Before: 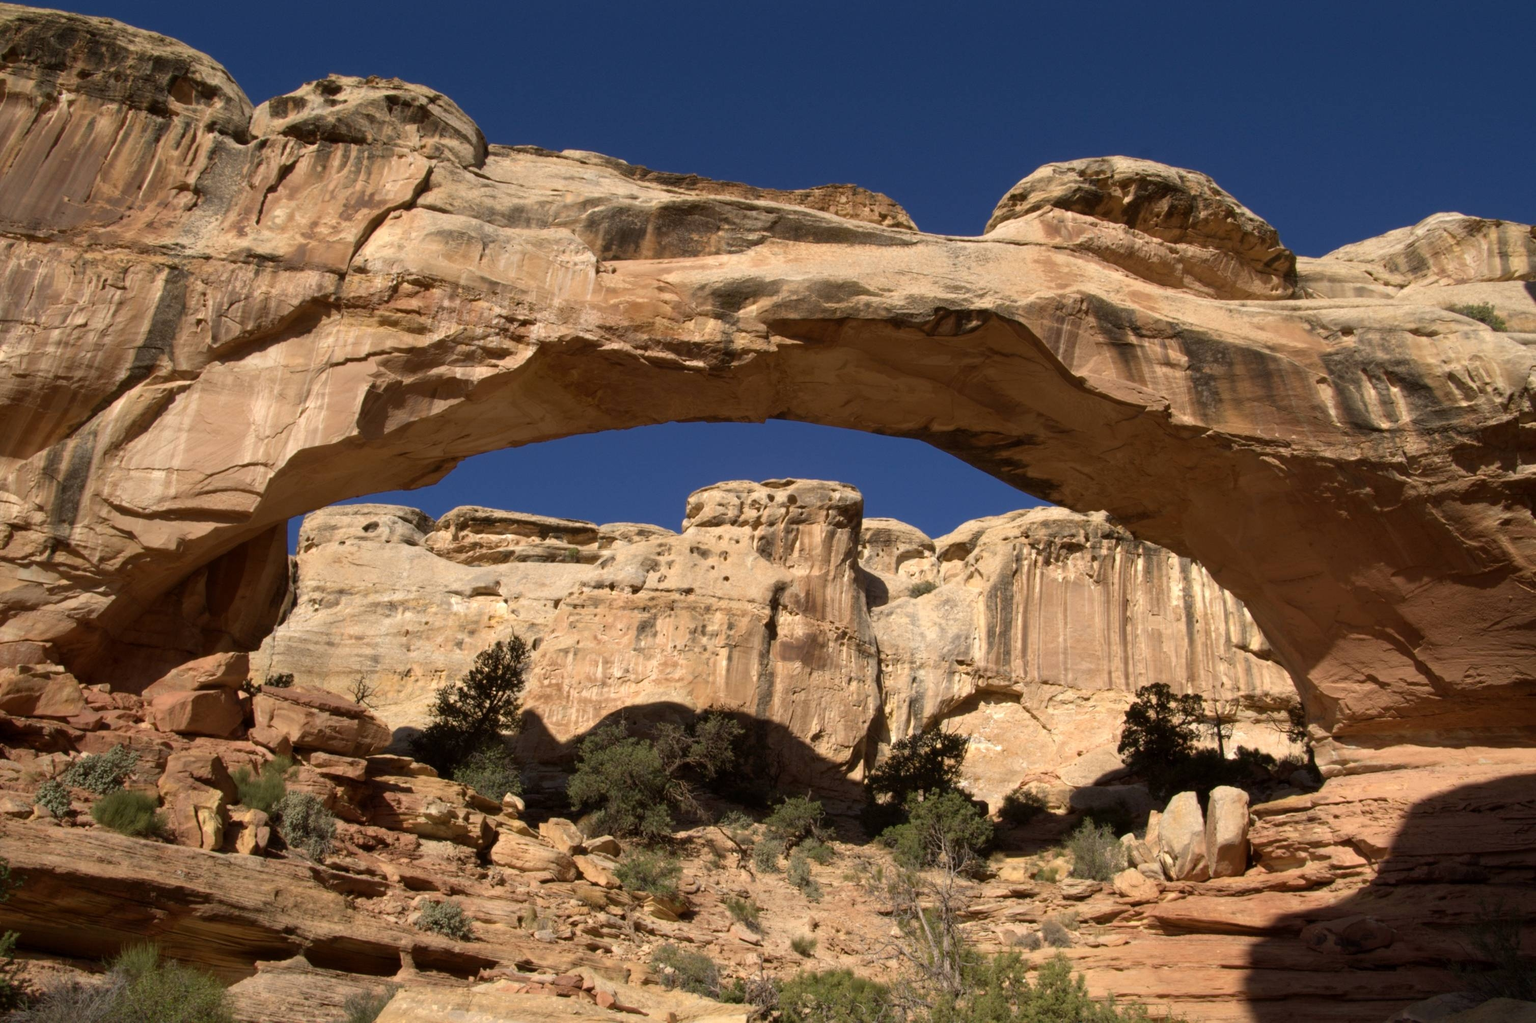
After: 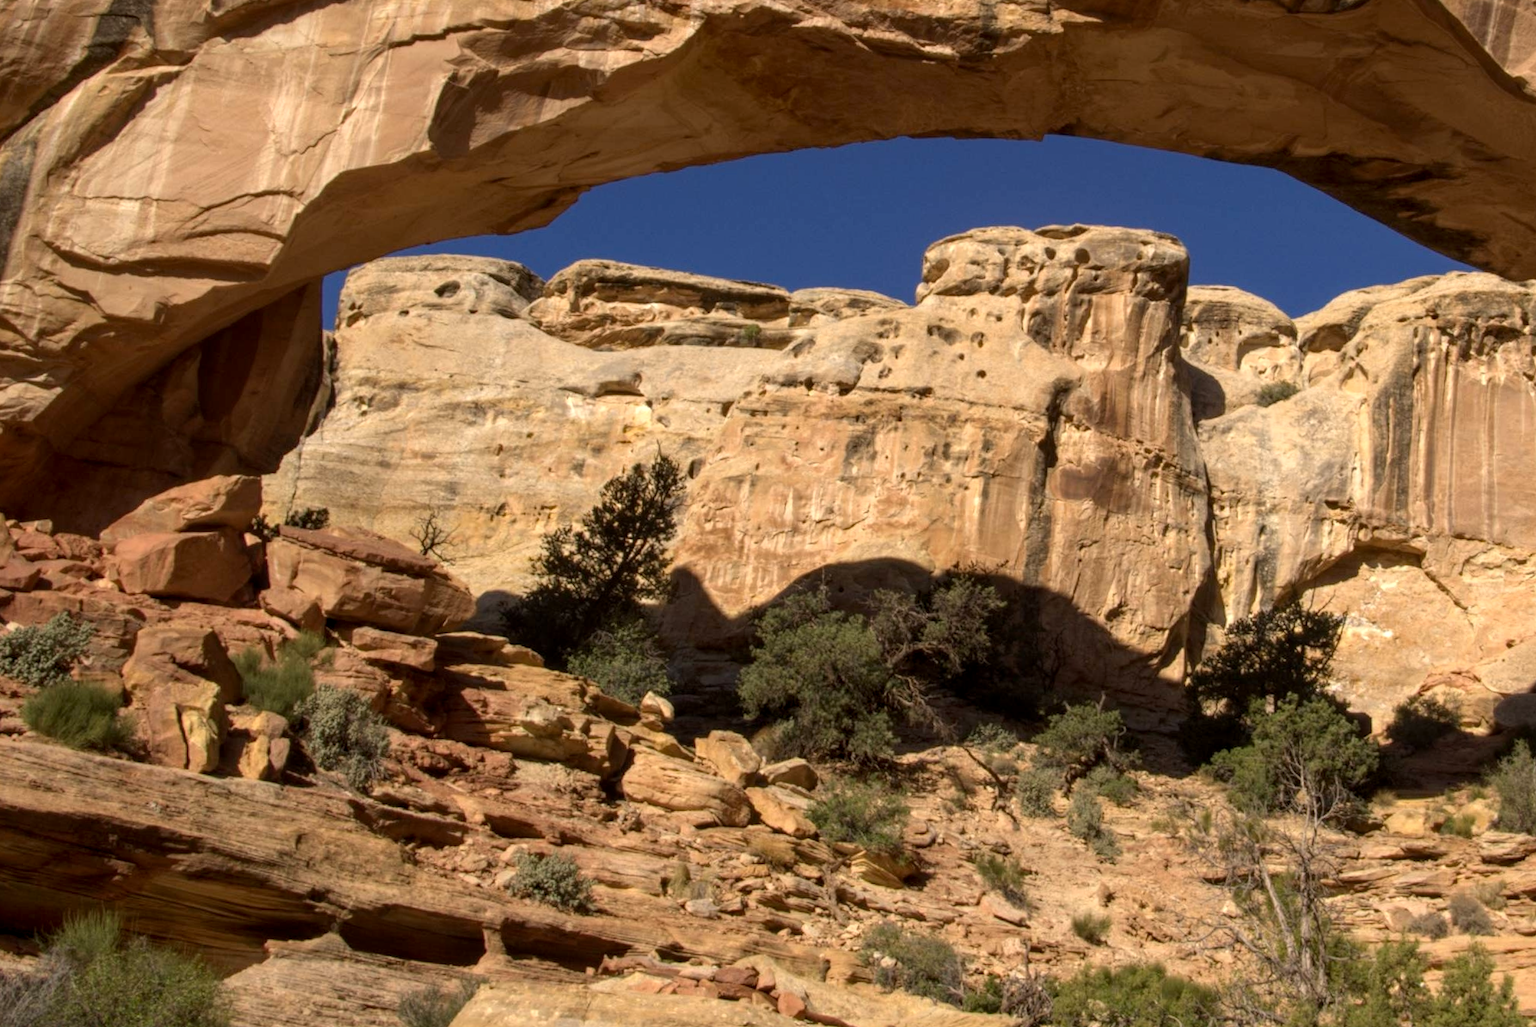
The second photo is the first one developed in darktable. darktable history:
color correction: highlights a* 0.823, highlights b* 2.84, saturation 1.08
local contrast: on, module defaults
crop and rotate: angle -0.731°, left 3.922%, top 31.931%, right 28.338%
